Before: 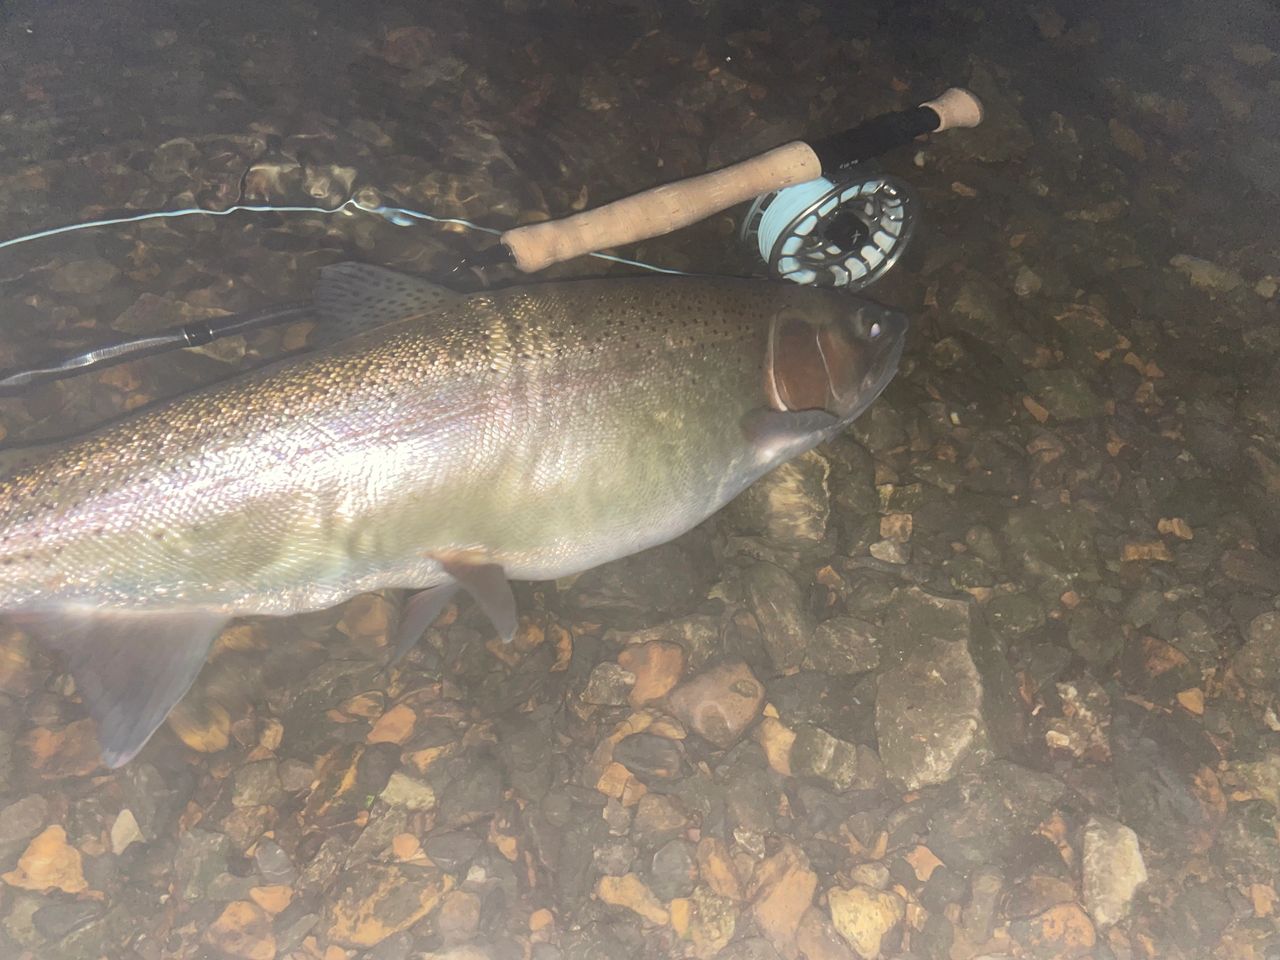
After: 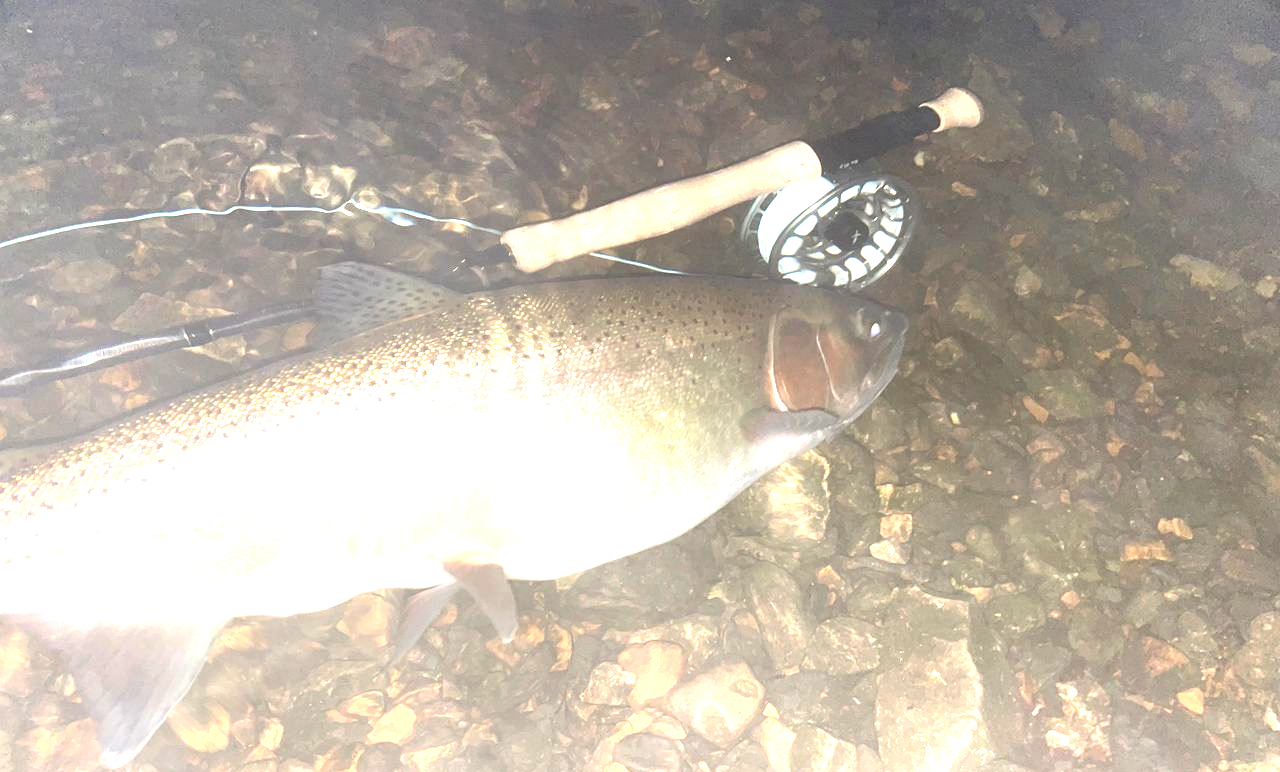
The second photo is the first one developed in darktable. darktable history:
exposure: black level correction 0, exposure 1.742 EV, compensate highlight preservation false
crop: bottom 19.562%
